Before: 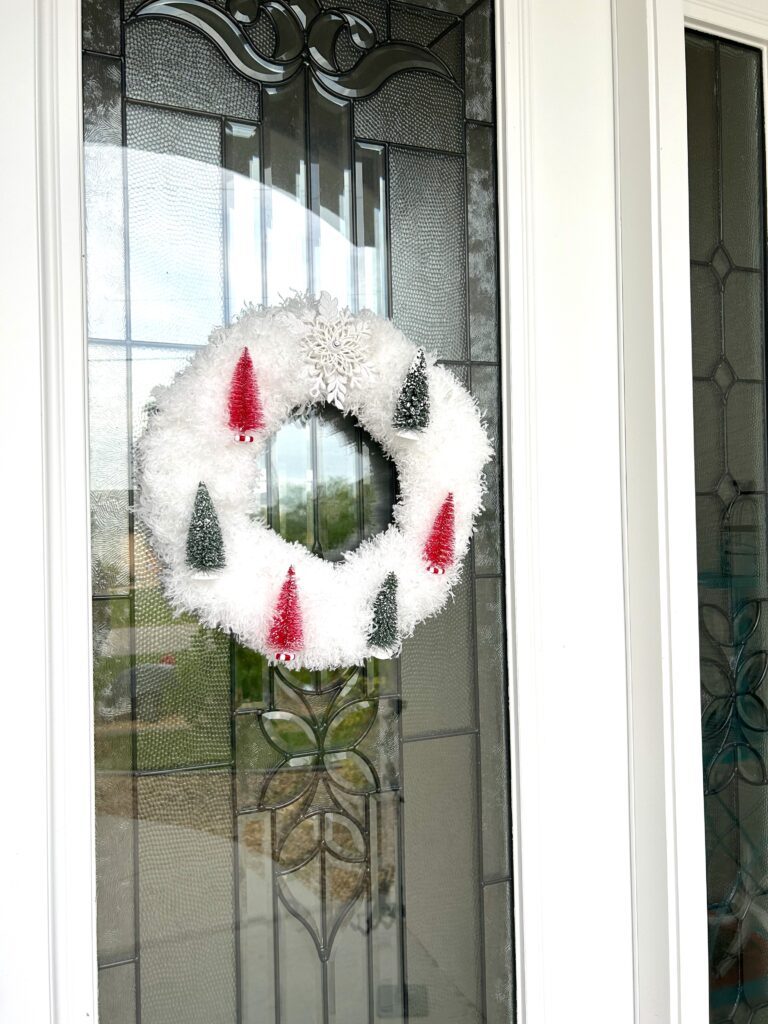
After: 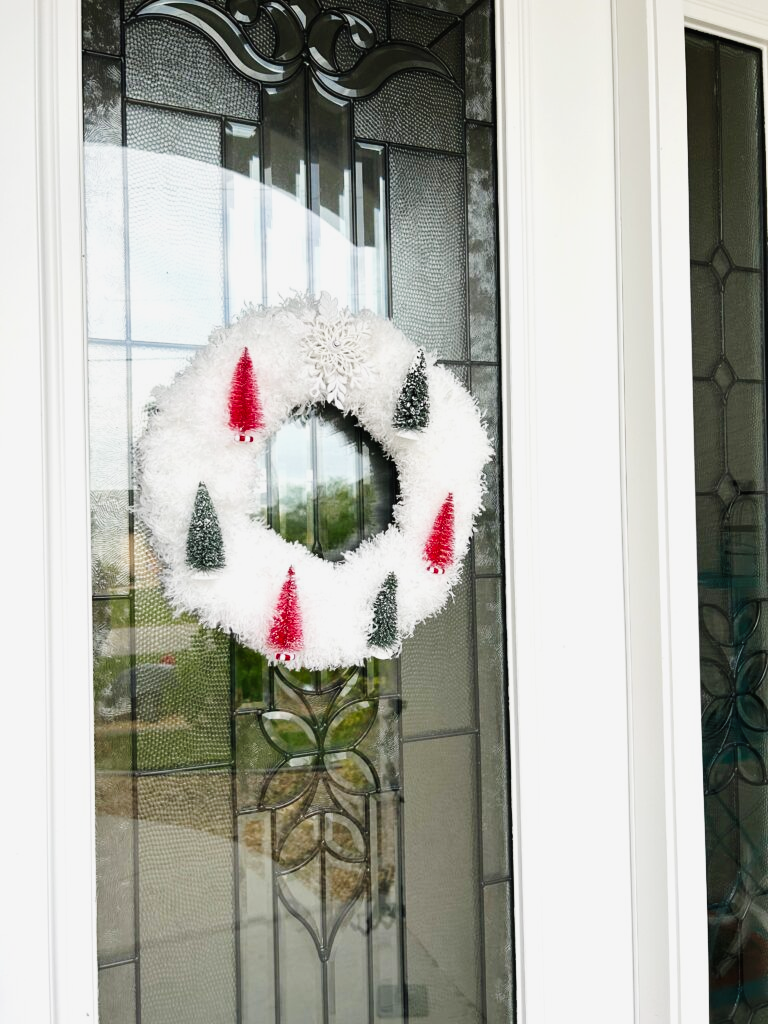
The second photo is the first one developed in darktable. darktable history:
tone curve: curves: ch0 [(0, 0.011) (0.139, 0.106) (0.295, 0.271) (0.499, 0.523) (0.739, 0.782) (0.857, 0.879) (1, 0.967)]; ch1 [(0, 0) (0.291, 0.229) (0.394, 0.365) (0.469, 0.456) (0.507, 0.504) (0.527, 0.546) (0.571, 0.614) (0.725, 0.779) (1, 1)]; ch2 [(0, 0) (0.125, 0.089) (0.35, 0.317) (0.437, 0.42) (0.502, 0.499) (0.537, 0.551) (0.613, 0.636) (1, 1)], preserve colors none
